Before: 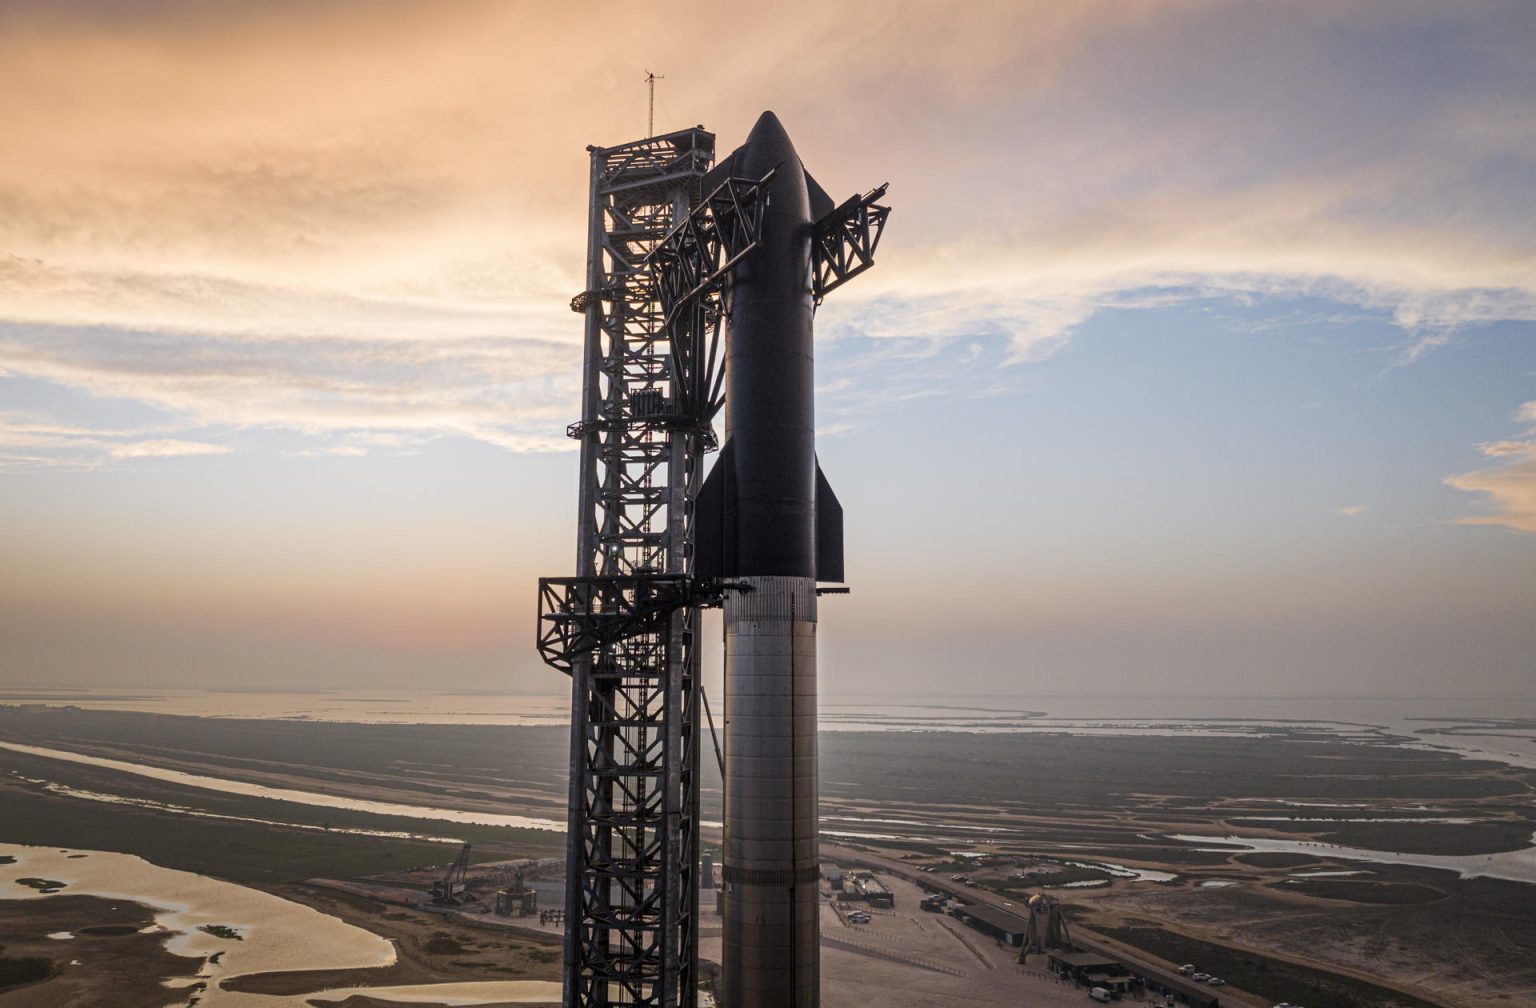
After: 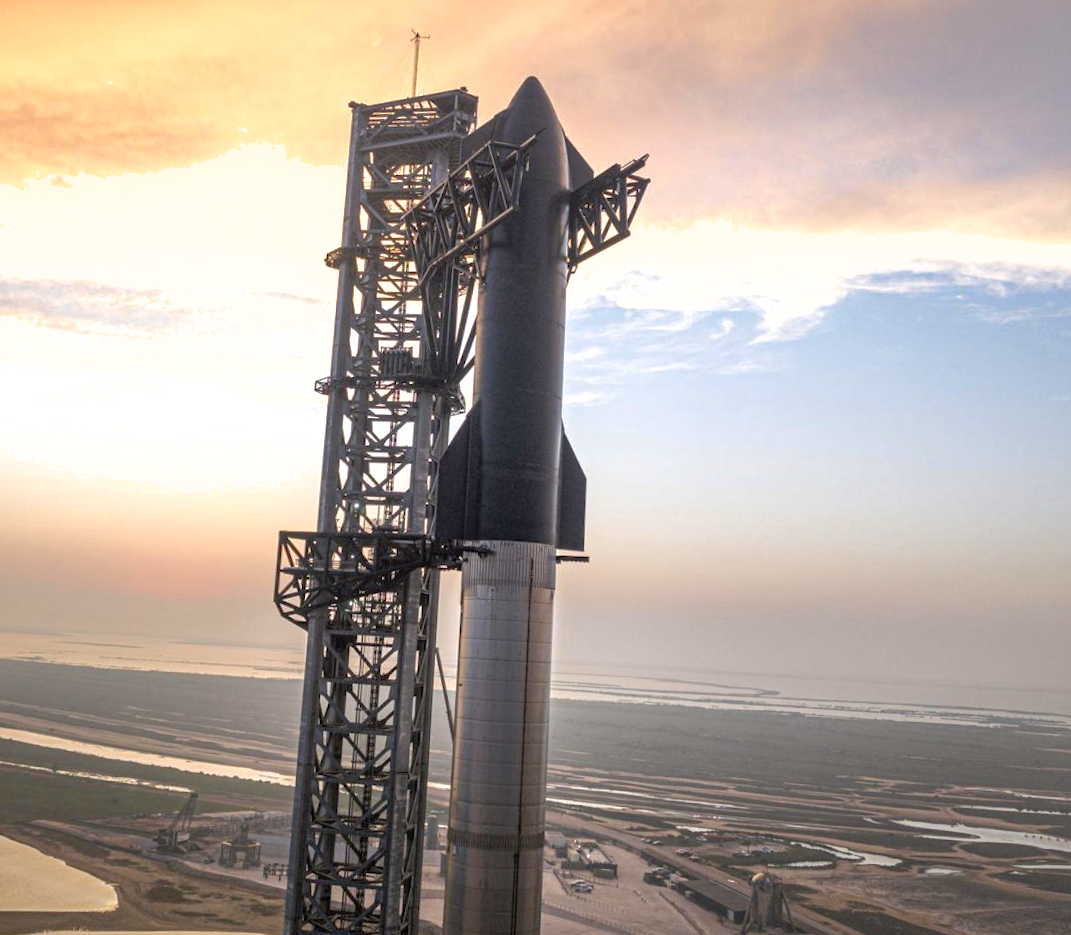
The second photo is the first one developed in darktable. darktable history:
contrast brightness saturation: contrast 0.048, brightness 0.062, saturation 0.012
exposure: exposure 0.605 EV, compensate highlight preservation false
shadows and highlights: on, module defaults
crop and rotate: angle -2.93°, left 14.161%, top 0.017%, right 10.759%, bottom 0.094%
